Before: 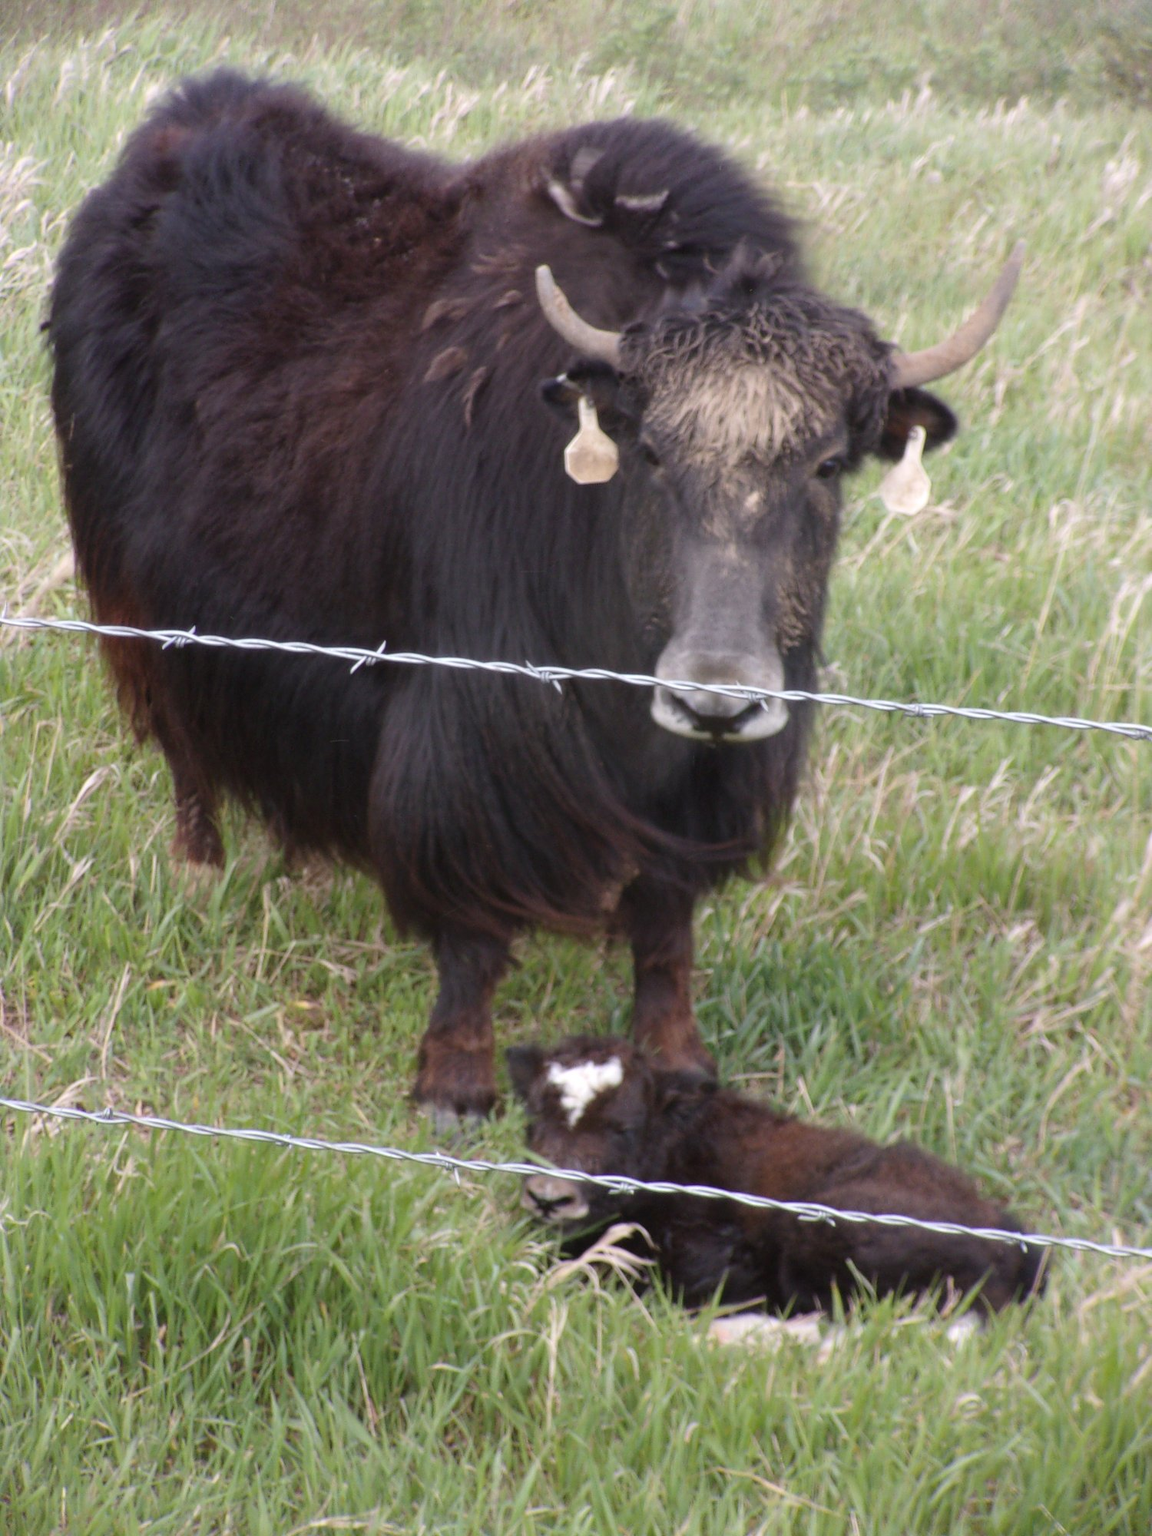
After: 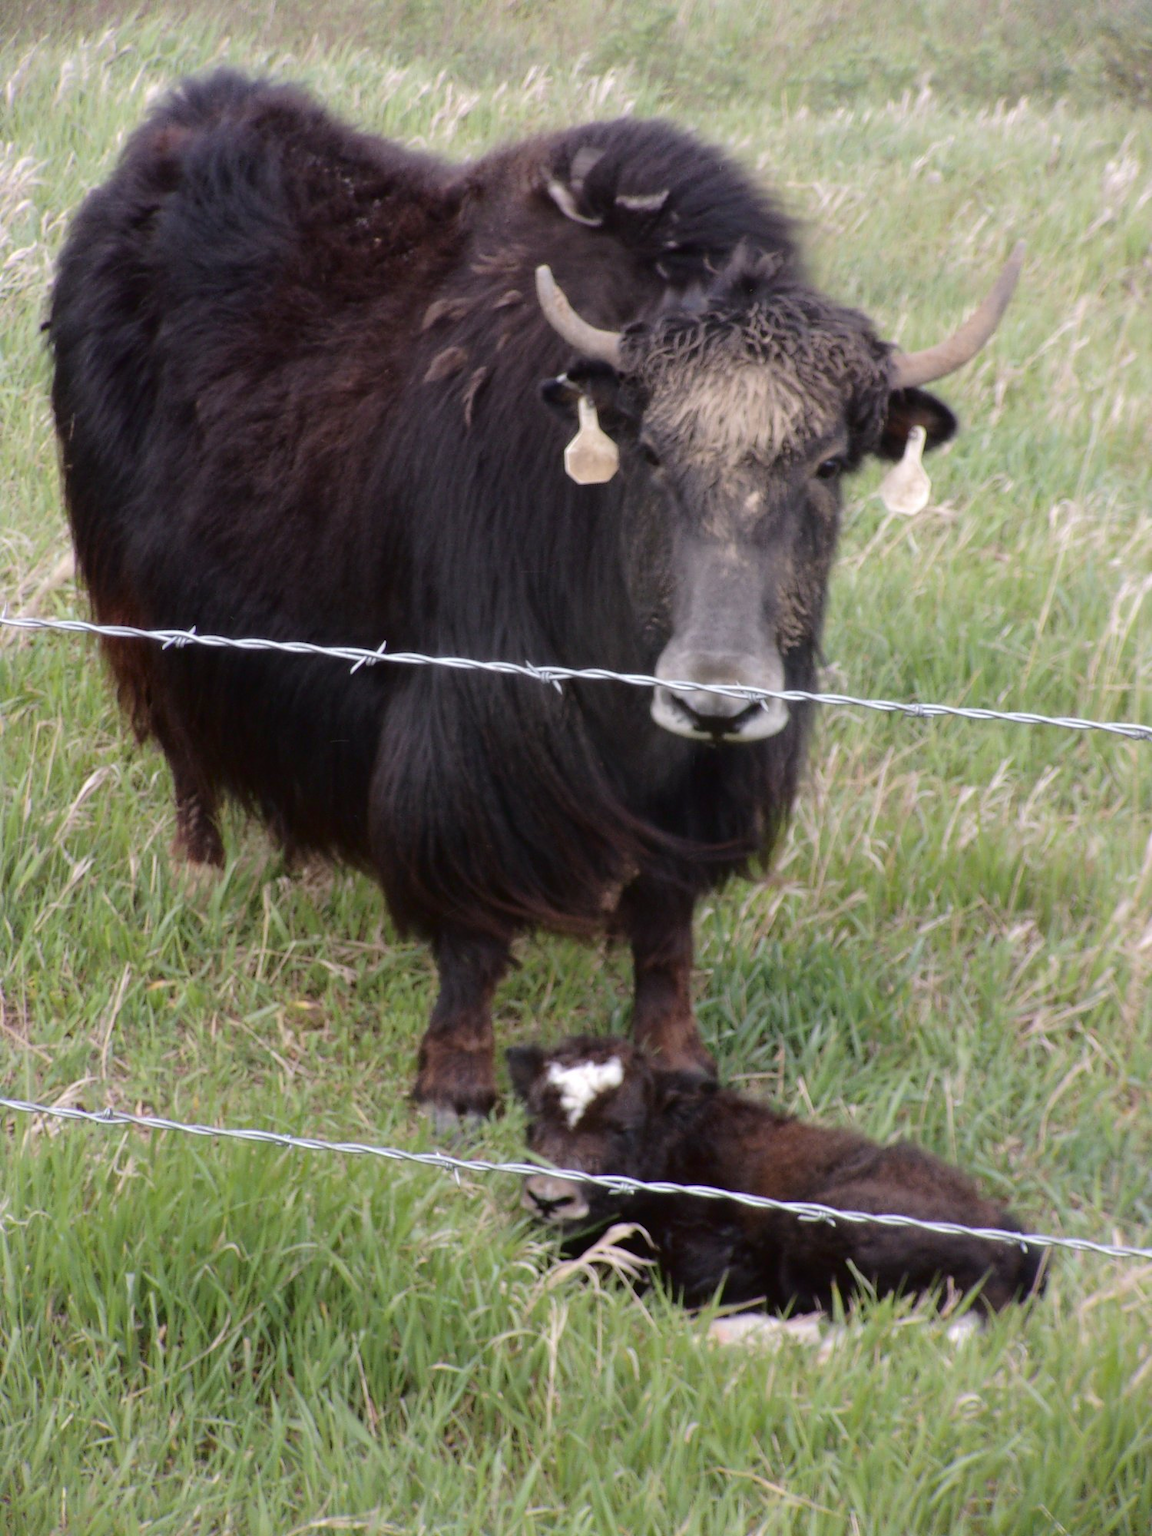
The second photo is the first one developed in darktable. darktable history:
tone curve: curves: ch0 [(0, 0) (0.003, 0.008) (0.011, 0.01) (0.025, 0.012) (0.044, 0.023) (0.069, 0.033) (0.1, 0.046) (0.136, 0.075) (0.177, 0.116) (0.224, 0.171) (0.277, 0.235) (0.335, 0.312) (0.399, 0.397) (0.468, 0.466) (0.543, 0.54) (0.623, 0.62) (0.709, 0.701) (0.801, 0.782) (0.898, 0.877) (1, 1)], color space Lab, independent channels, preserve colors none
